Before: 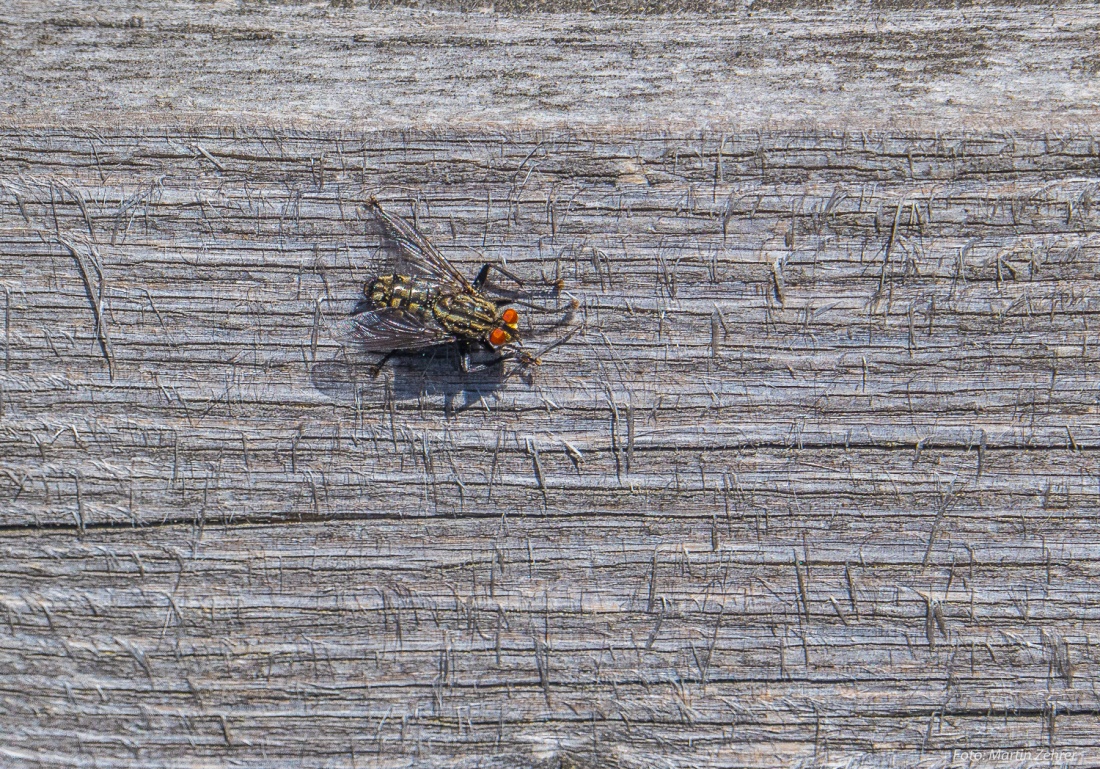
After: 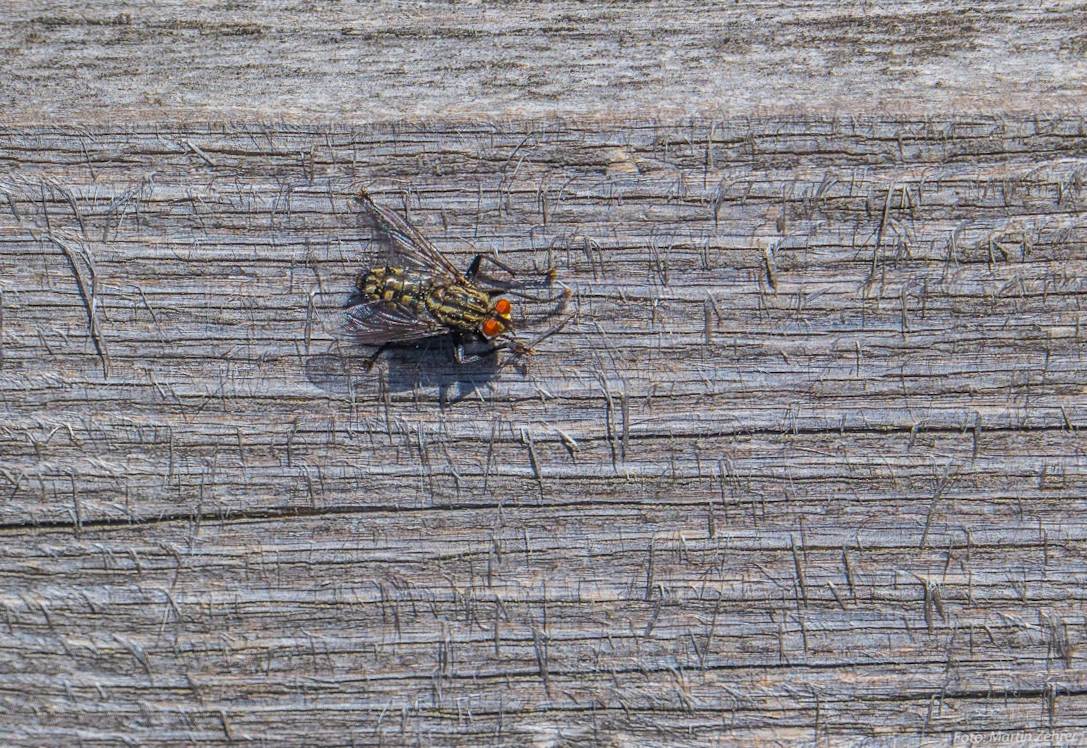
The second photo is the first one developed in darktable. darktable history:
exposure: exposure -0.116 EV, compensate exposure bias true, compensate highlight preservation false
rotate and perspective: rotation -1°, crop left 0.011, crop right 0.989, crop top 0.025, crop bottom 0.975
velvia: strength 15%
